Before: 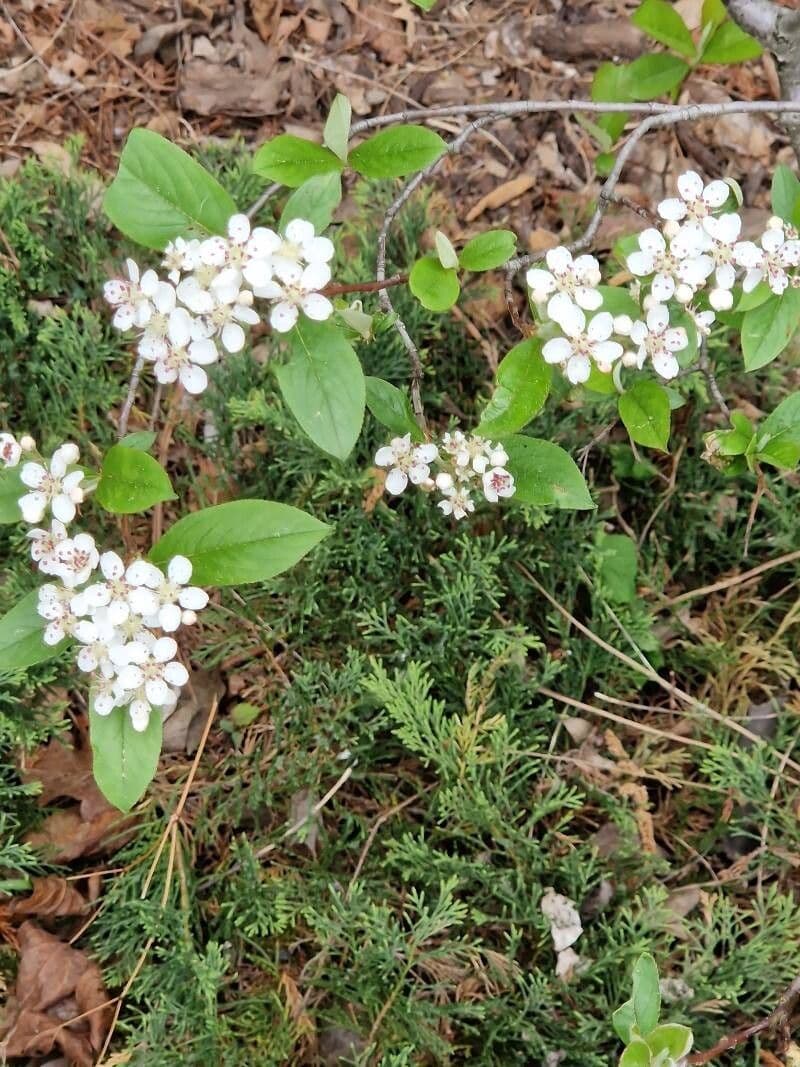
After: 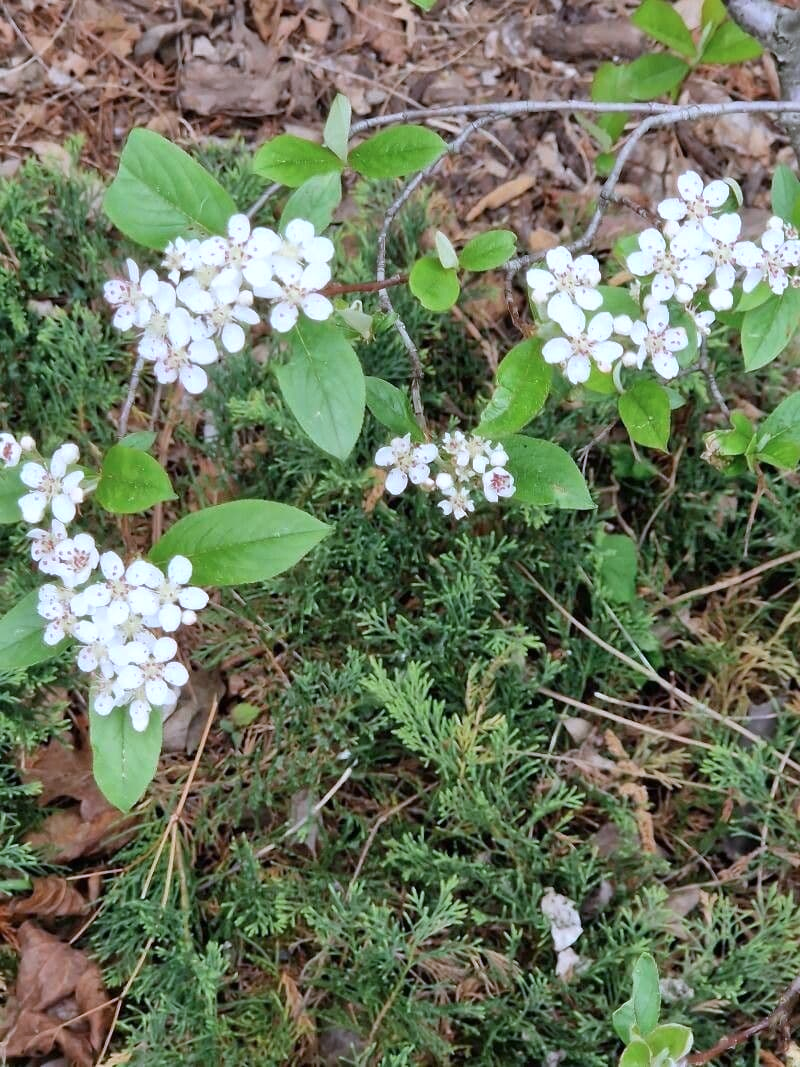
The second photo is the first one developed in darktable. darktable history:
color calibration: illuminant as shot in camera, x 0.37, y 0.382, temperature 4315 K
